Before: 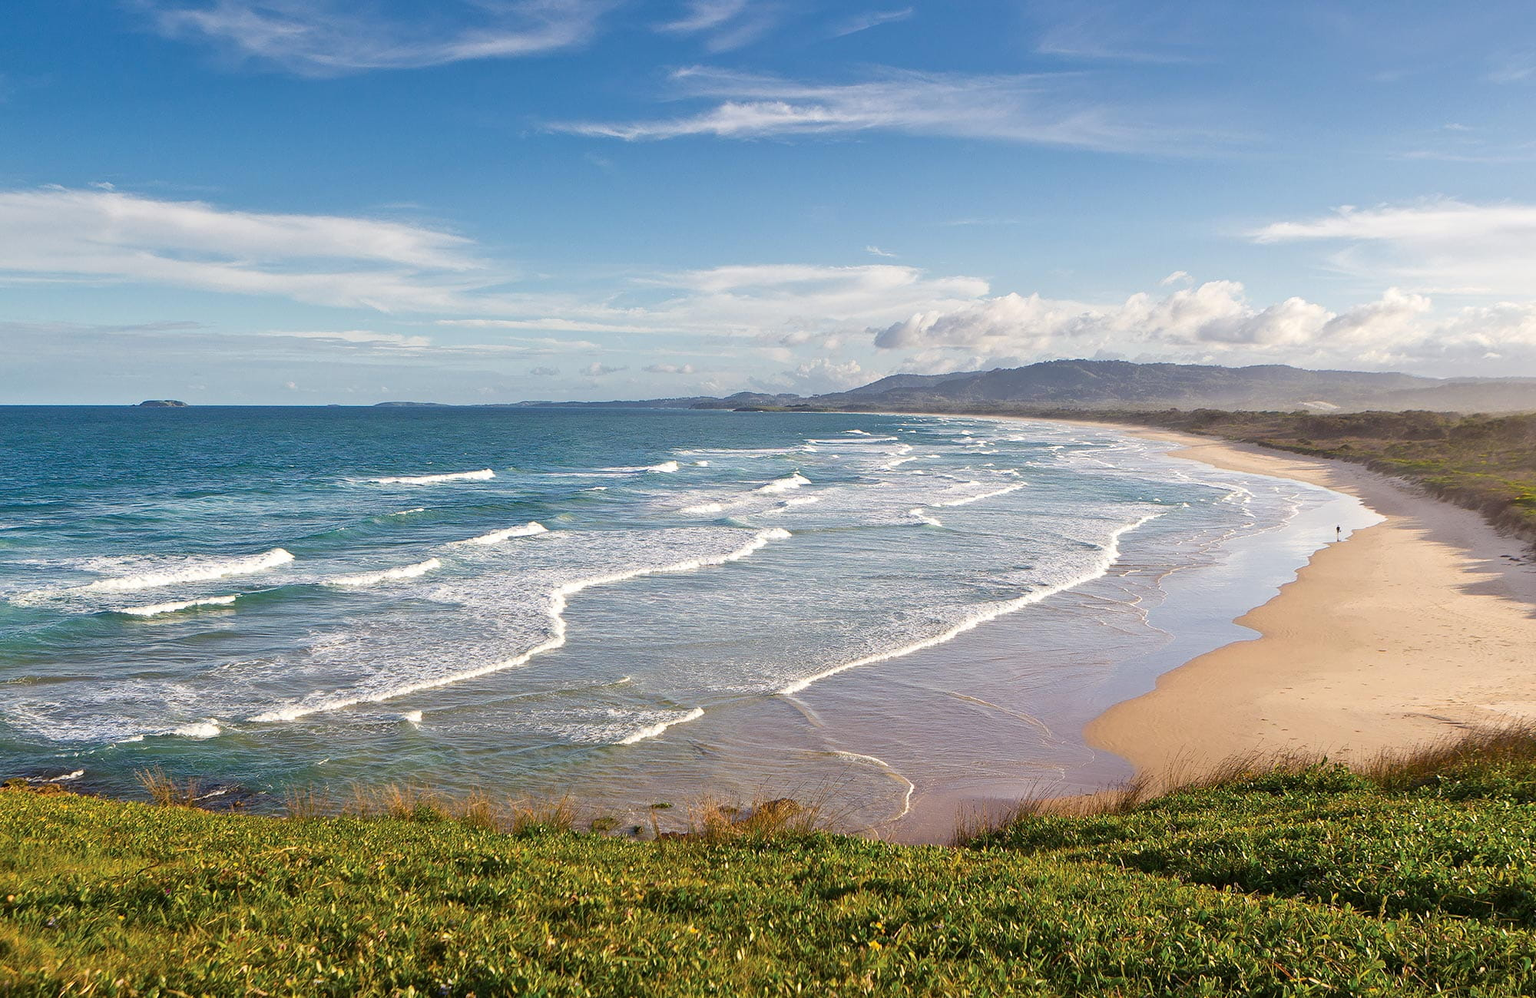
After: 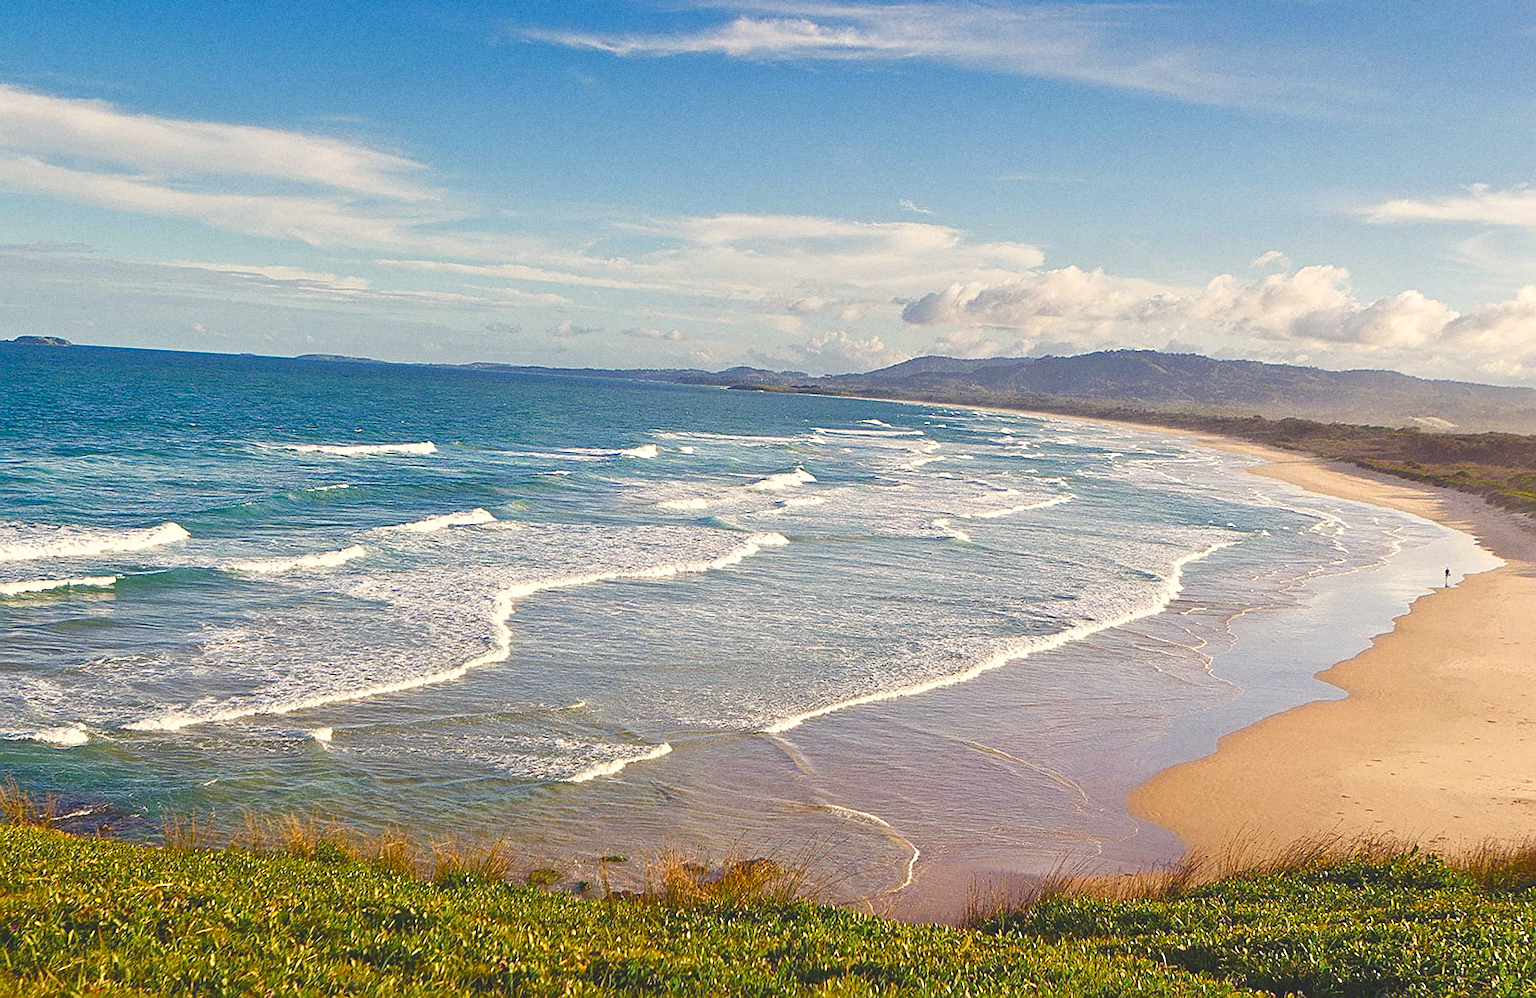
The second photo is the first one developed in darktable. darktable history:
sharpen: on, module defaults
crop and rotate: angle -3.27°, left 5.211%, top 5.211%, right 4.607%, bottom 4.607%
tone equalizer: on, module defaults
grain: coarseness 0.09 ISO
color balance rgb: shadows lift › chroma 3%, shadows lift › hue 280.8°, power › hue 330°, highlights gain › chroma 3%, highlights gain › hue 75.6°, global offset › luminance 2%, perceptual saturation grading › global saturation 20%, perceptual saturation grading › highlights -25%, perceptual saturation grading › shadows 50%, global vibrance 20.33%
